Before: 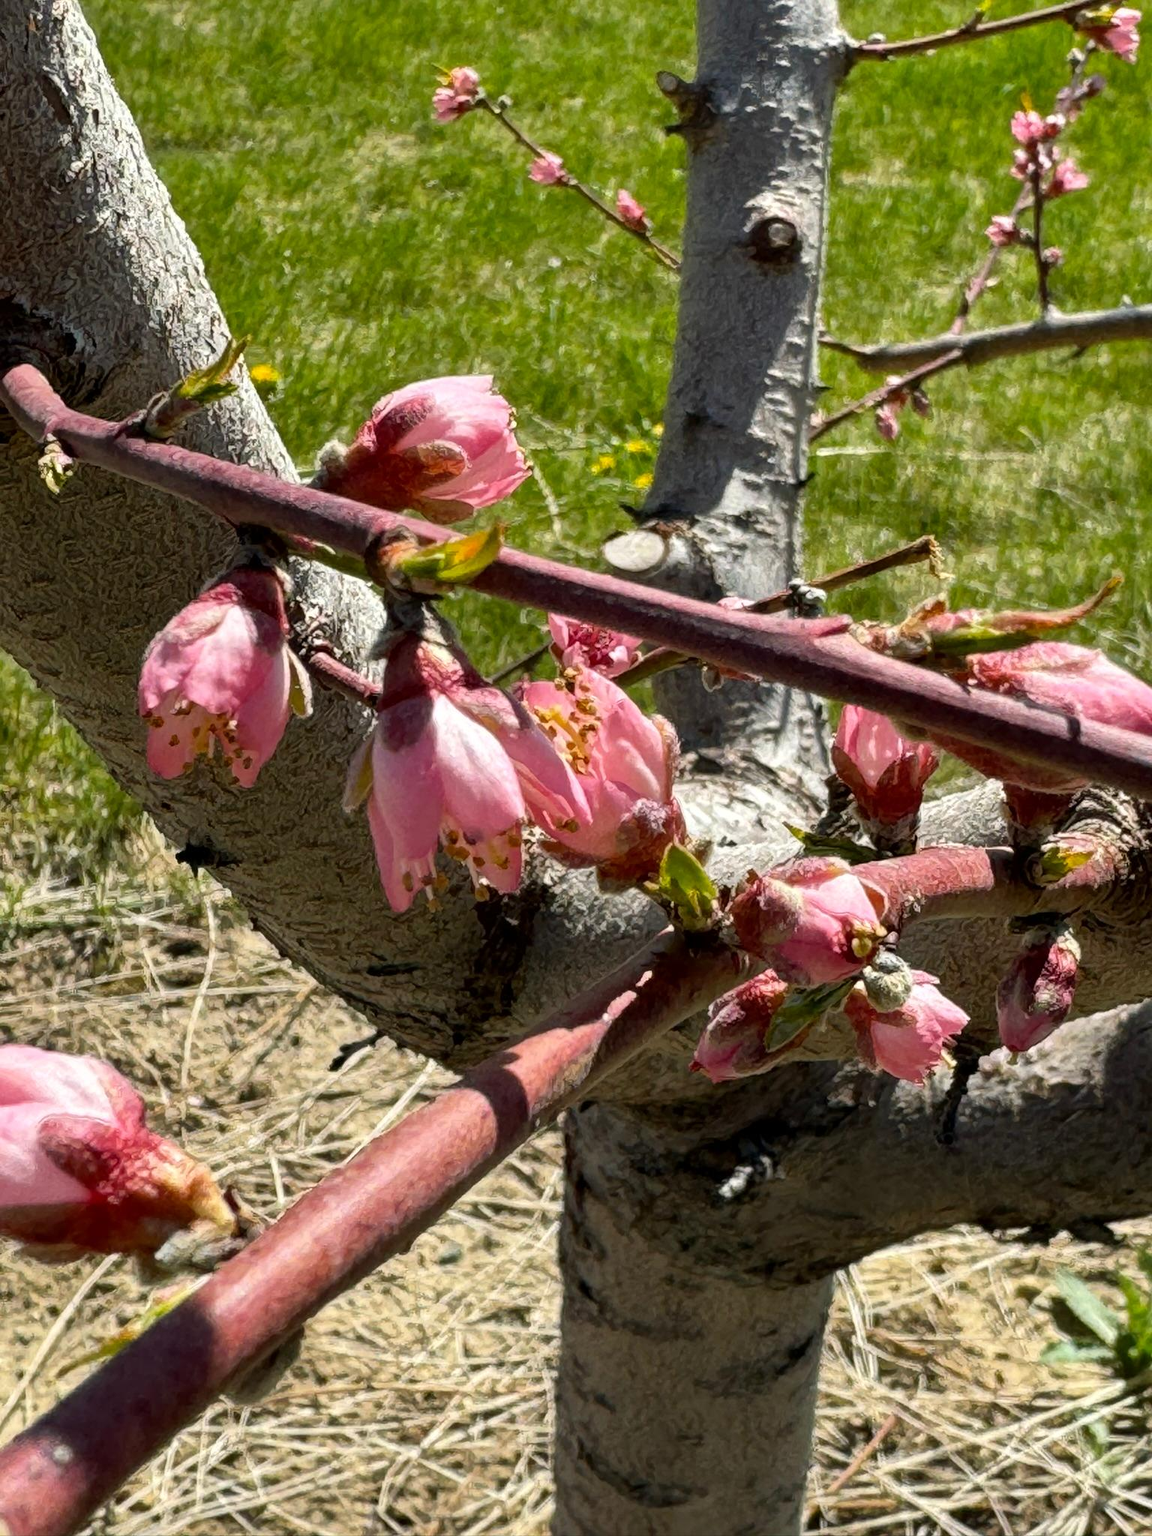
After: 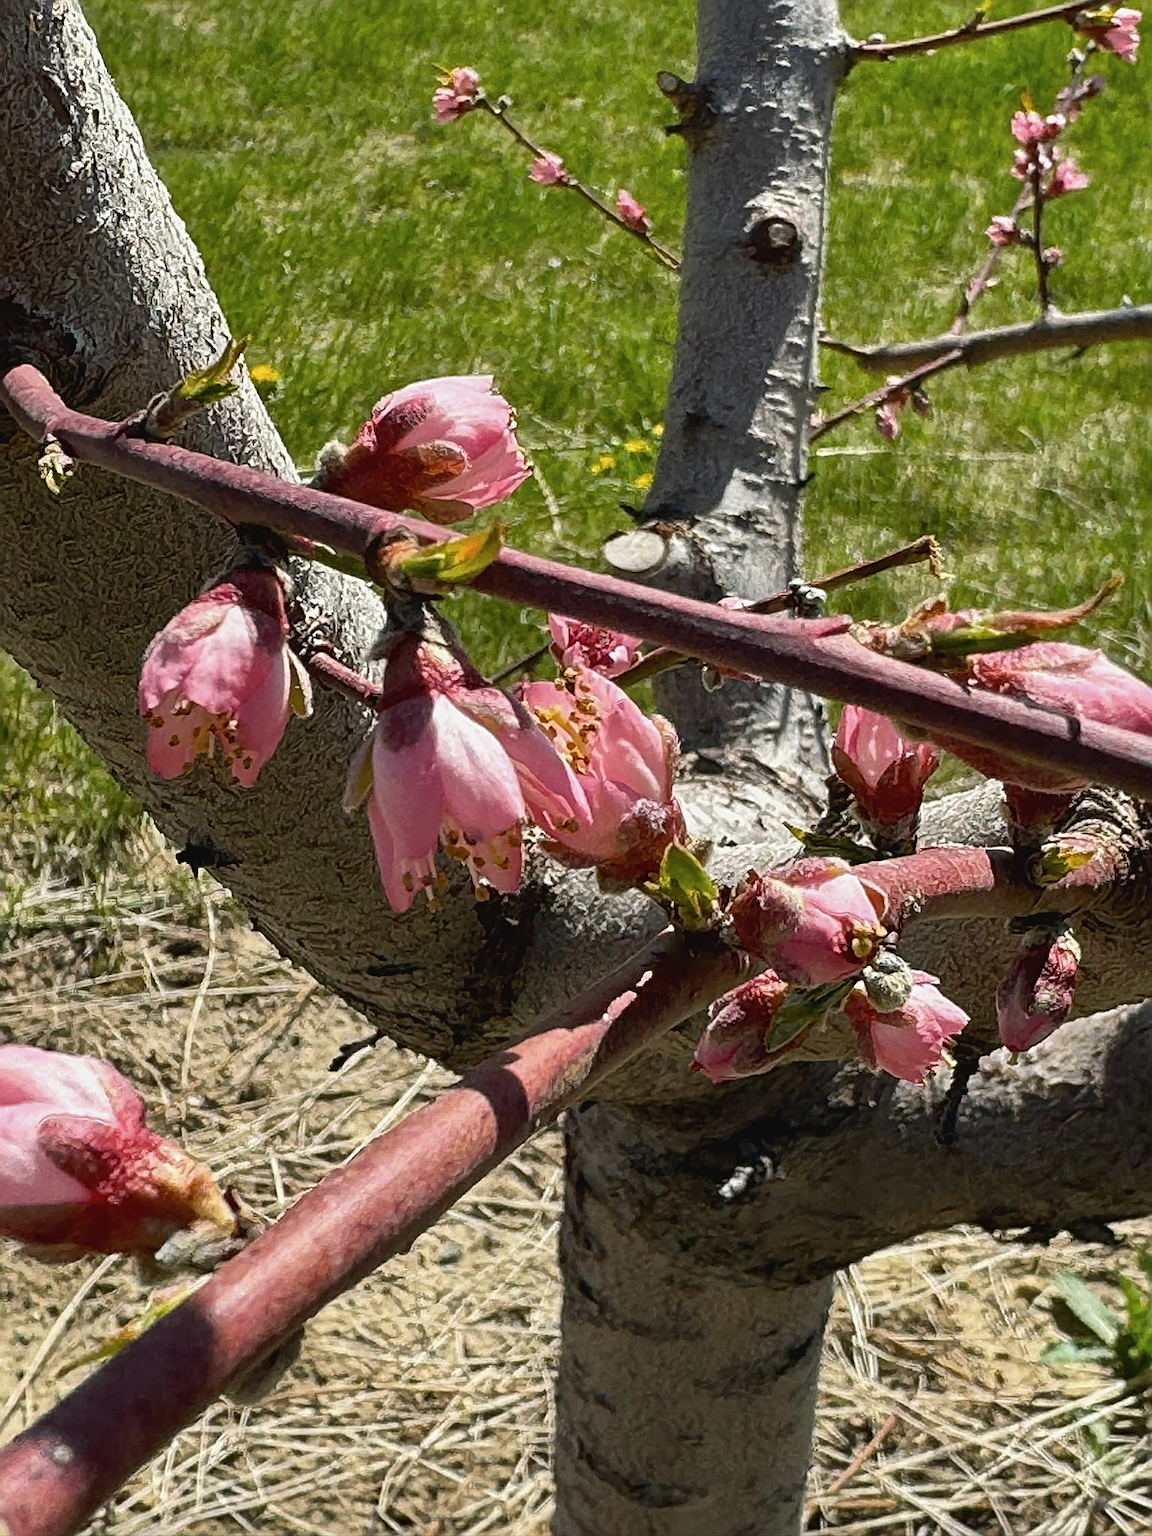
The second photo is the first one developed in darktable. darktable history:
contrast brightness saturation: contrast -0.08, brightness -0.04, saturation -0.11
sharpen: radius 2.676, amount 0.669
